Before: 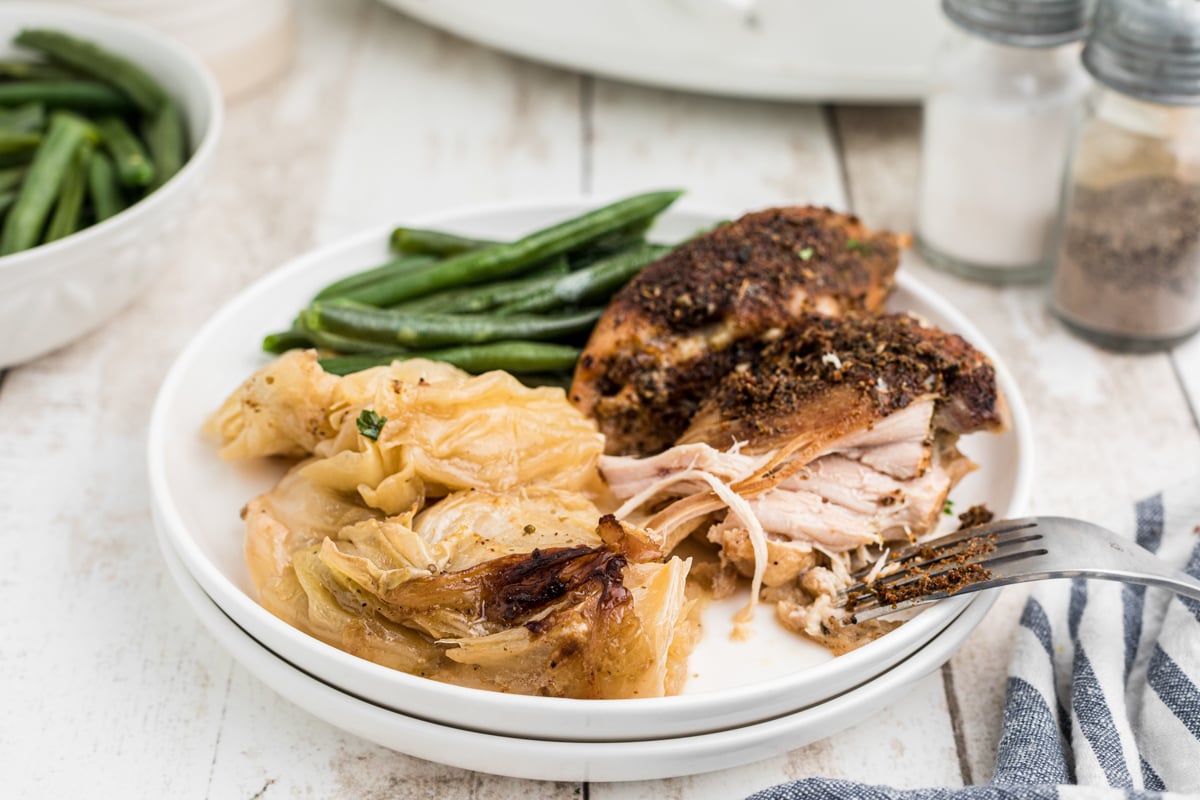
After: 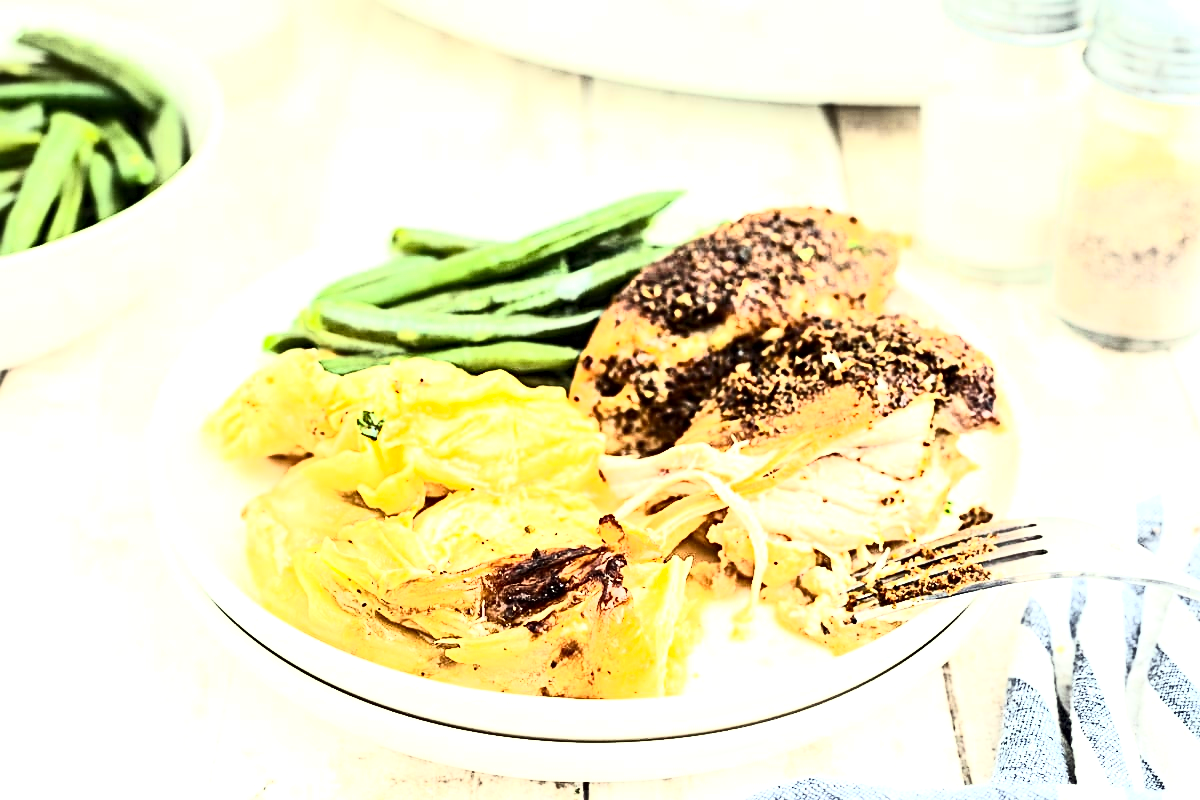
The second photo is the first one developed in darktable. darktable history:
exposure: black level correction -0.001, exposure 0.902 EV, compensate highlight preservation false
contrast brightness saturation: contrast 0.608, brightness 0.344, saturation 0.141
tone equalizer: -8 EV -0.751 EV, -7 EV -0.667 EV, -6 EV -0.613 EV, -5 EV -0.42 EV, -3 EV 0.397 EV, -2 EV 0.6 EV, -1 EV 0.687 EV, +0 EV 0.767 EV, mask exposure compensation -0.513 EV
color correction: highlights a* -4.56, highlights b* 5.06, saturation 0.96
sharpen: radius 3.98
